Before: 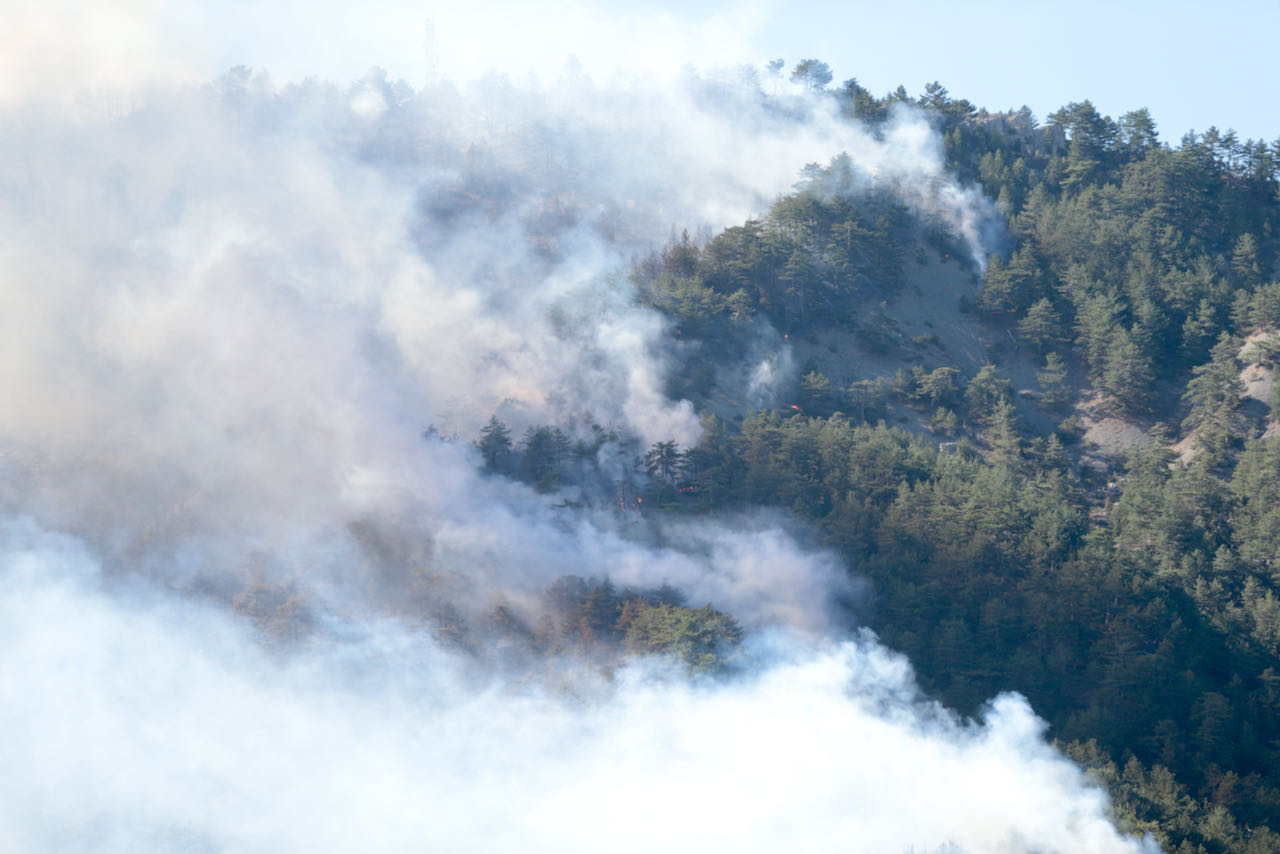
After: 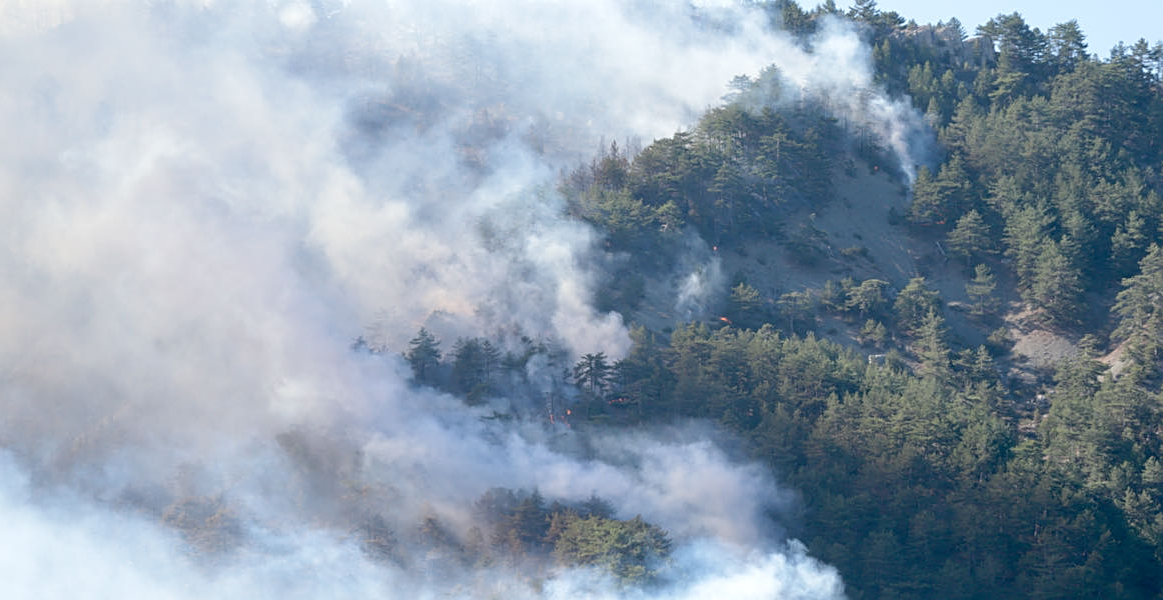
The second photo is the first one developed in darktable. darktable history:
crop: left 5.596%, top 10.314%, right 3.534%, bottom 19.395%
sharpen: on, module defaults
